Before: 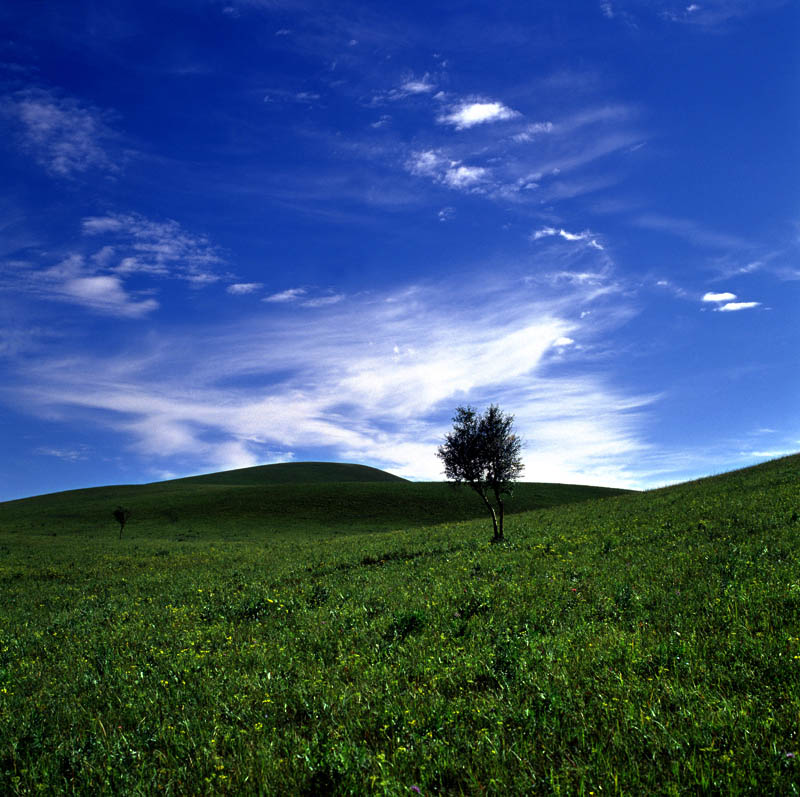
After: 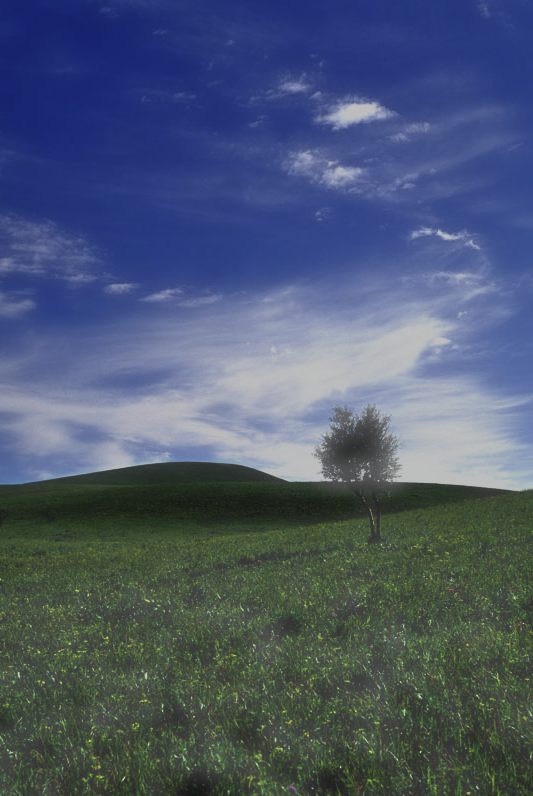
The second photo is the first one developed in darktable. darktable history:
crop and rotate: left 15.498%, right 17.8%
haze removal: strength -0.897, distance 0.225, compatibility mode true, adaptive false
tone equalizer: -8 EV -0.032 EV, -7 EV 0.011 EV, -6 EV -0.006 EV, -5 EV 0.008 EV, -4 EV -0.034 EV, -3 EV -0.235 EV, -2 EV -0.675 EV, -1 EV -0.97 EV, +0 EV -0.958 EV
